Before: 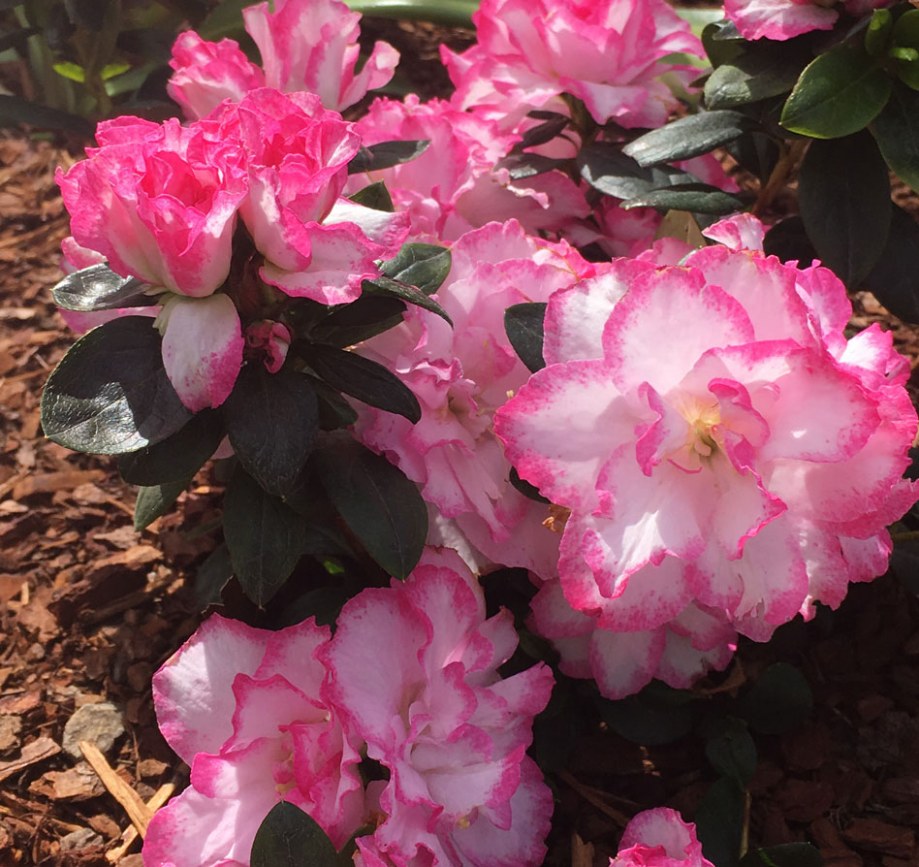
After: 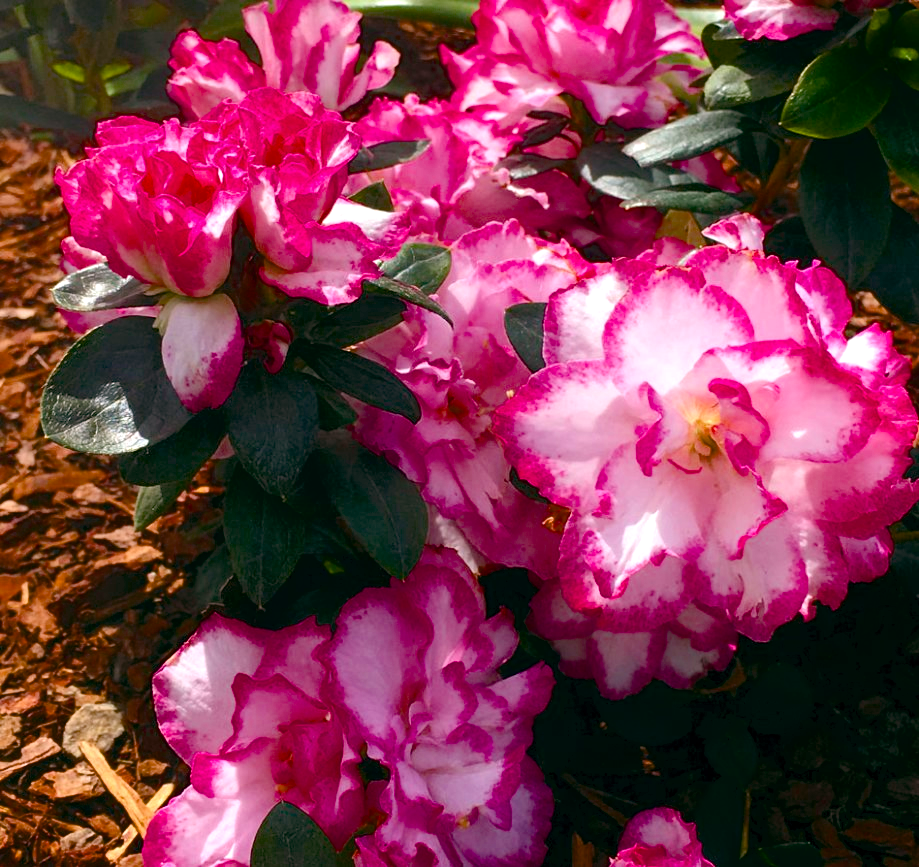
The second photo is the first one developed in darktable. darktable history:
color balance rgb: highlights gain › chroma 0.205%, highlights gain › hue 330.94°, global offset › luminance -0.33%, global offset › chroma 0.108%, global offset › hue 166.53°, perceptual saturation grading › global saturation 20%, perceptual saturation grading › highlights -14.334%, perceptual saturation grading › shadows 49.221%, perceptual brilliance grading › global brilliance 17.744%, global vibrance 16.109%, saturation formula JzAzBz (2021)
